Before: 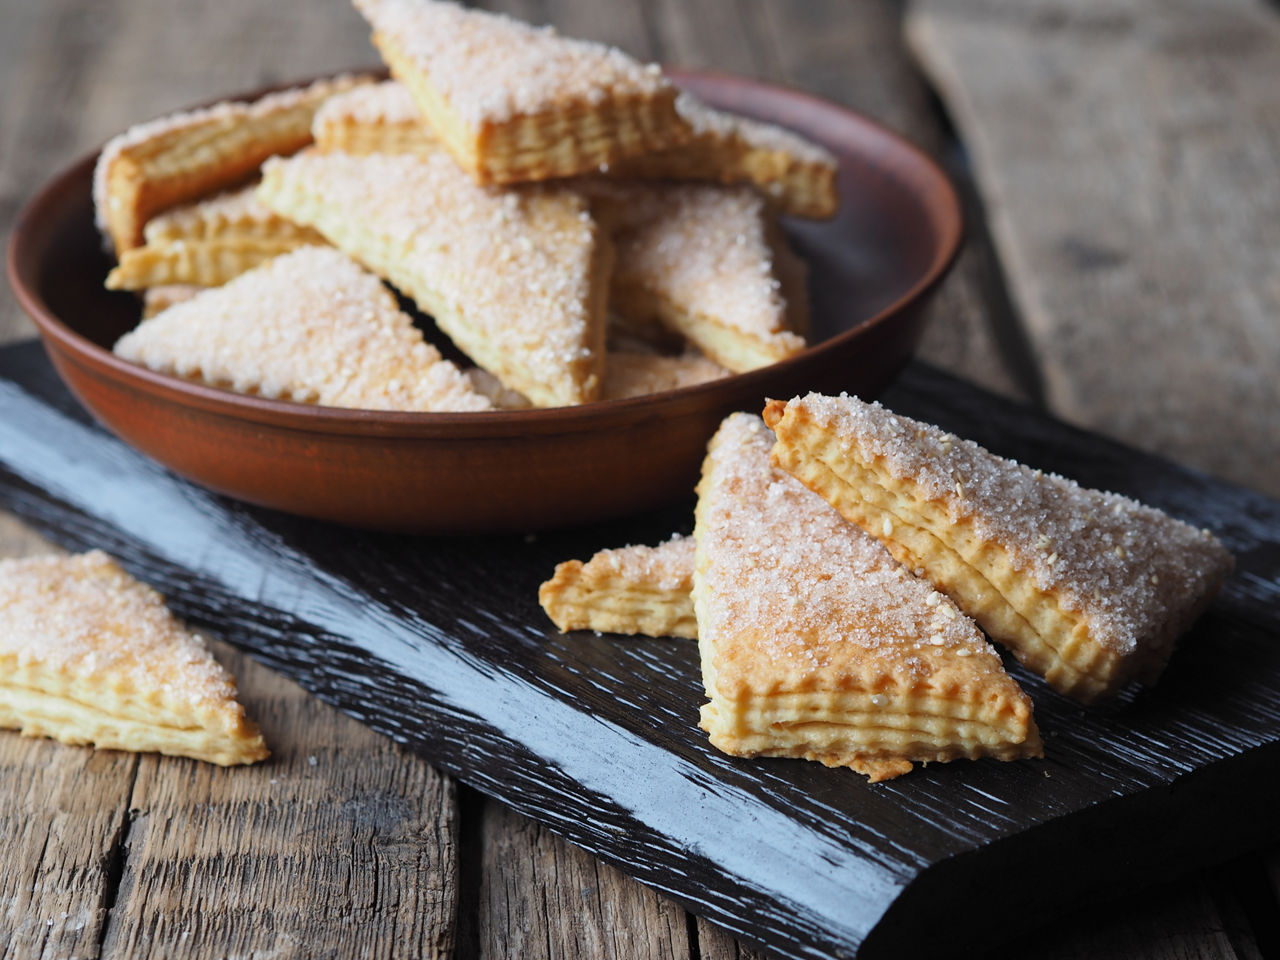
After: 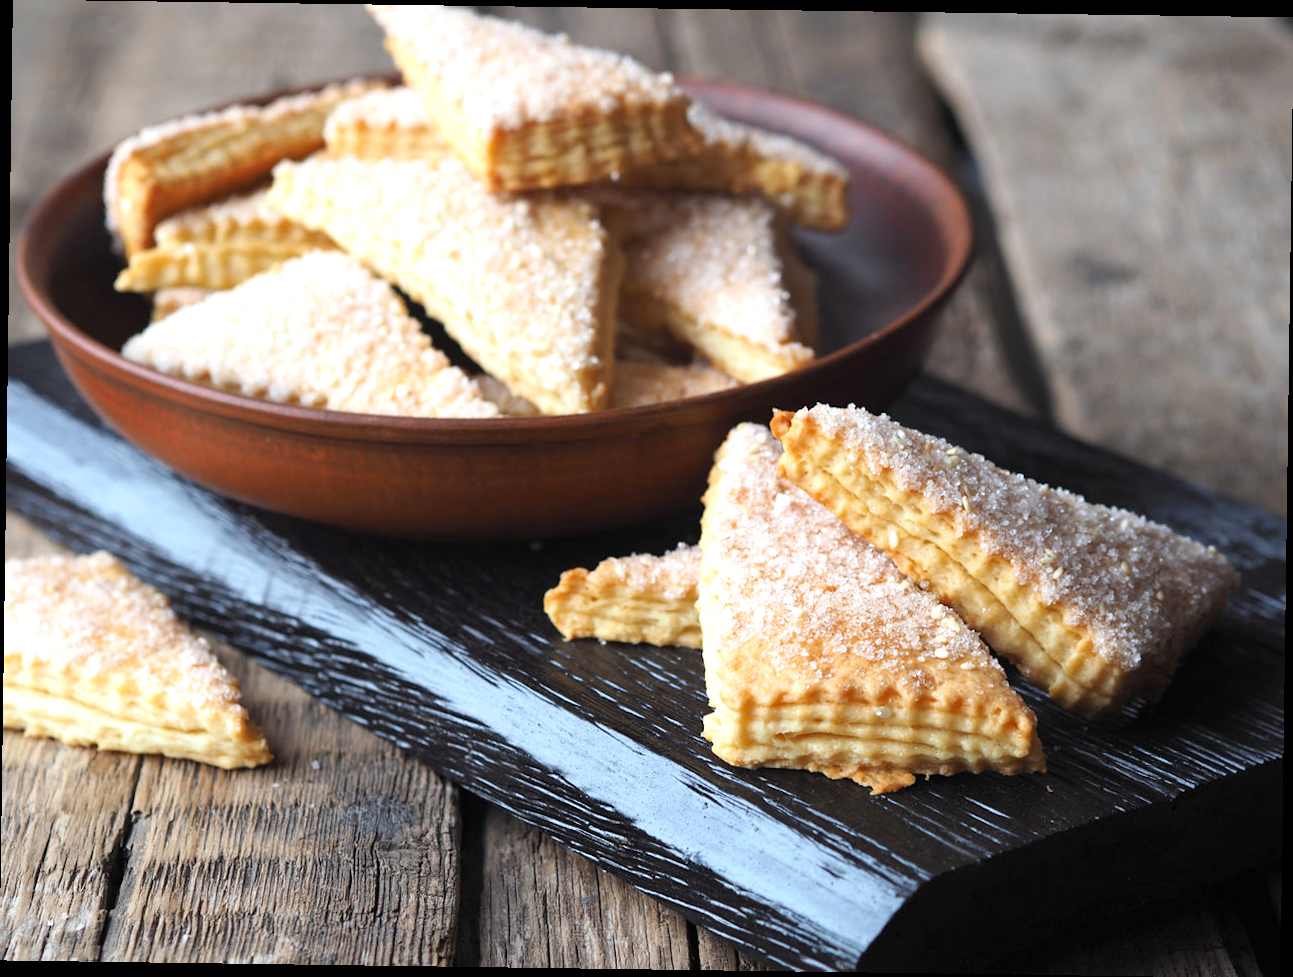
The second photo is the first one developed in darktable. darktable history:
exposure: exposure 0.559 EV, compensate highlight preservation false
rotate and perspective: rotation 0.8°, automatic cropping off
